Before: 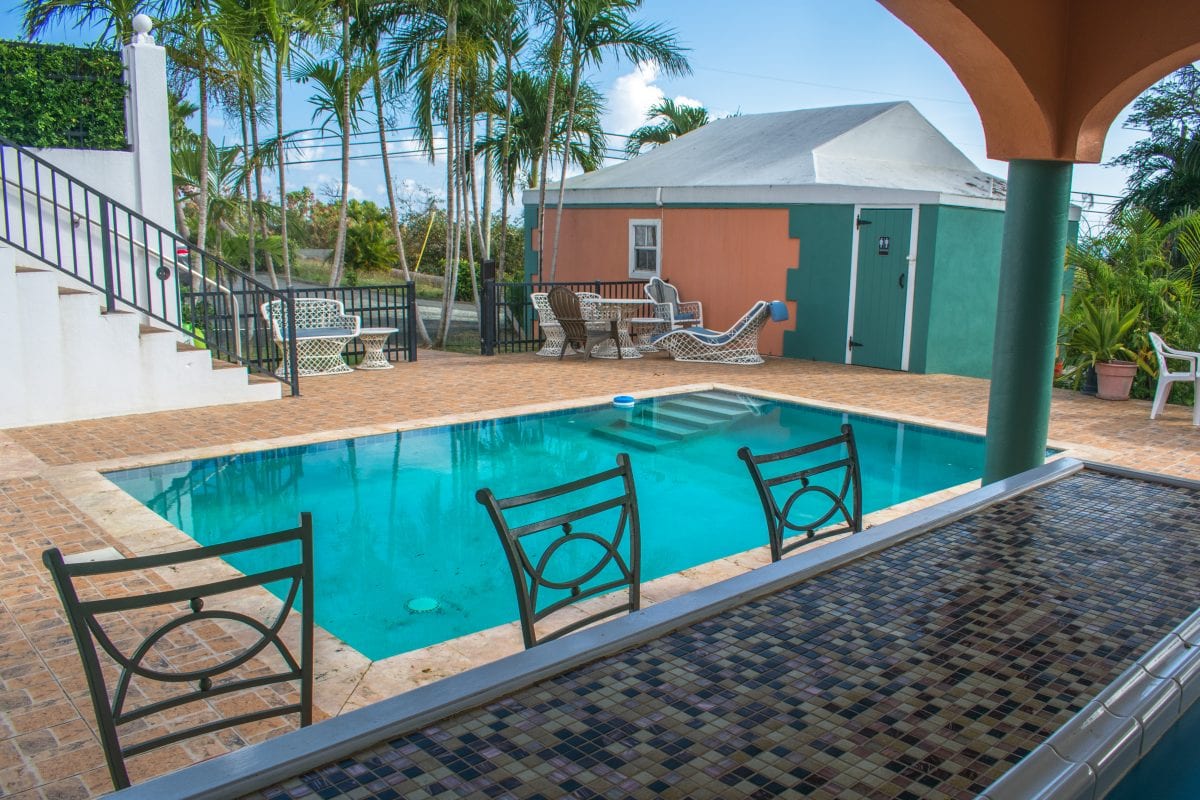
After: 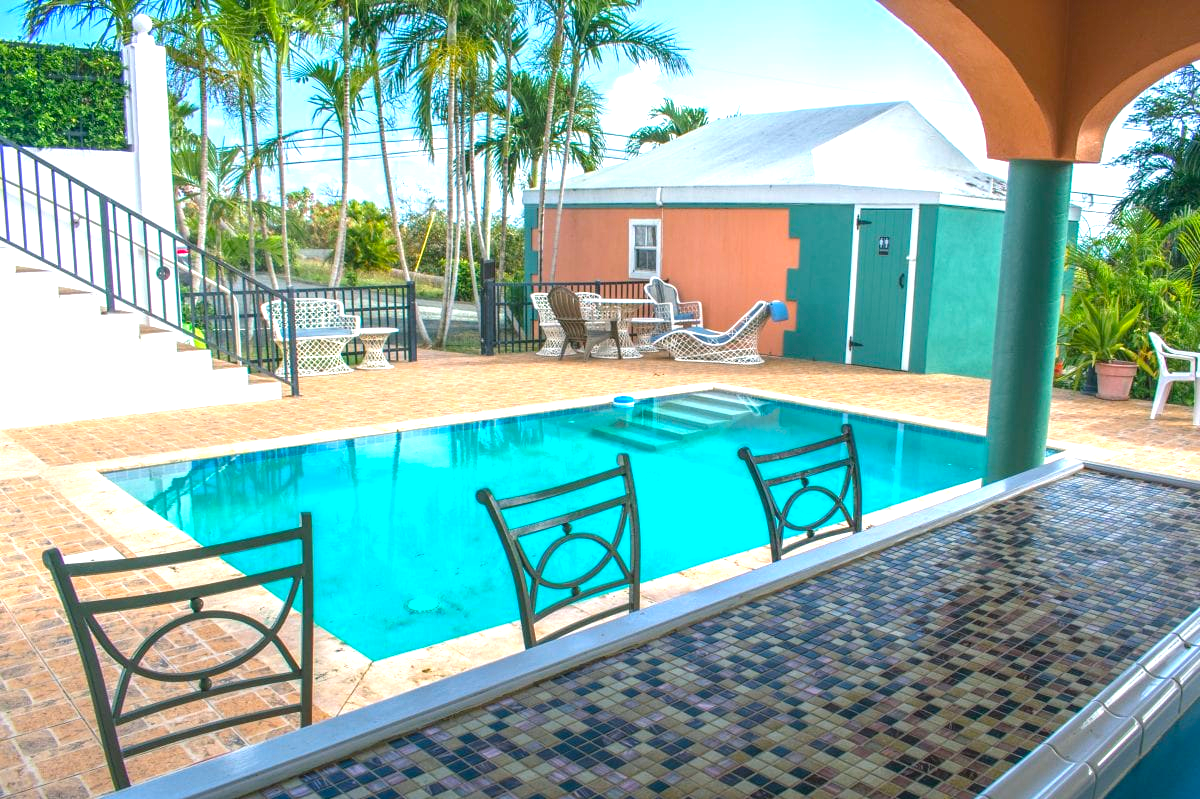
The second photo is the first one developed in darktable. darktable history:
exposure: exposure 0.693 EV, compensate exposure bias true, compensate highlight preservation false
crop: bottom 0.06%
color balance rgb: shadows lift › chroma 2.038%, shadows lift › hue 214.93°, perceptual saturation grading › global saturation 0.607%, perceptual brilliance grading › global brilliance 10.193%, perceptual brilliance grading › shadows 14.648%, global vibrance 22.294%
